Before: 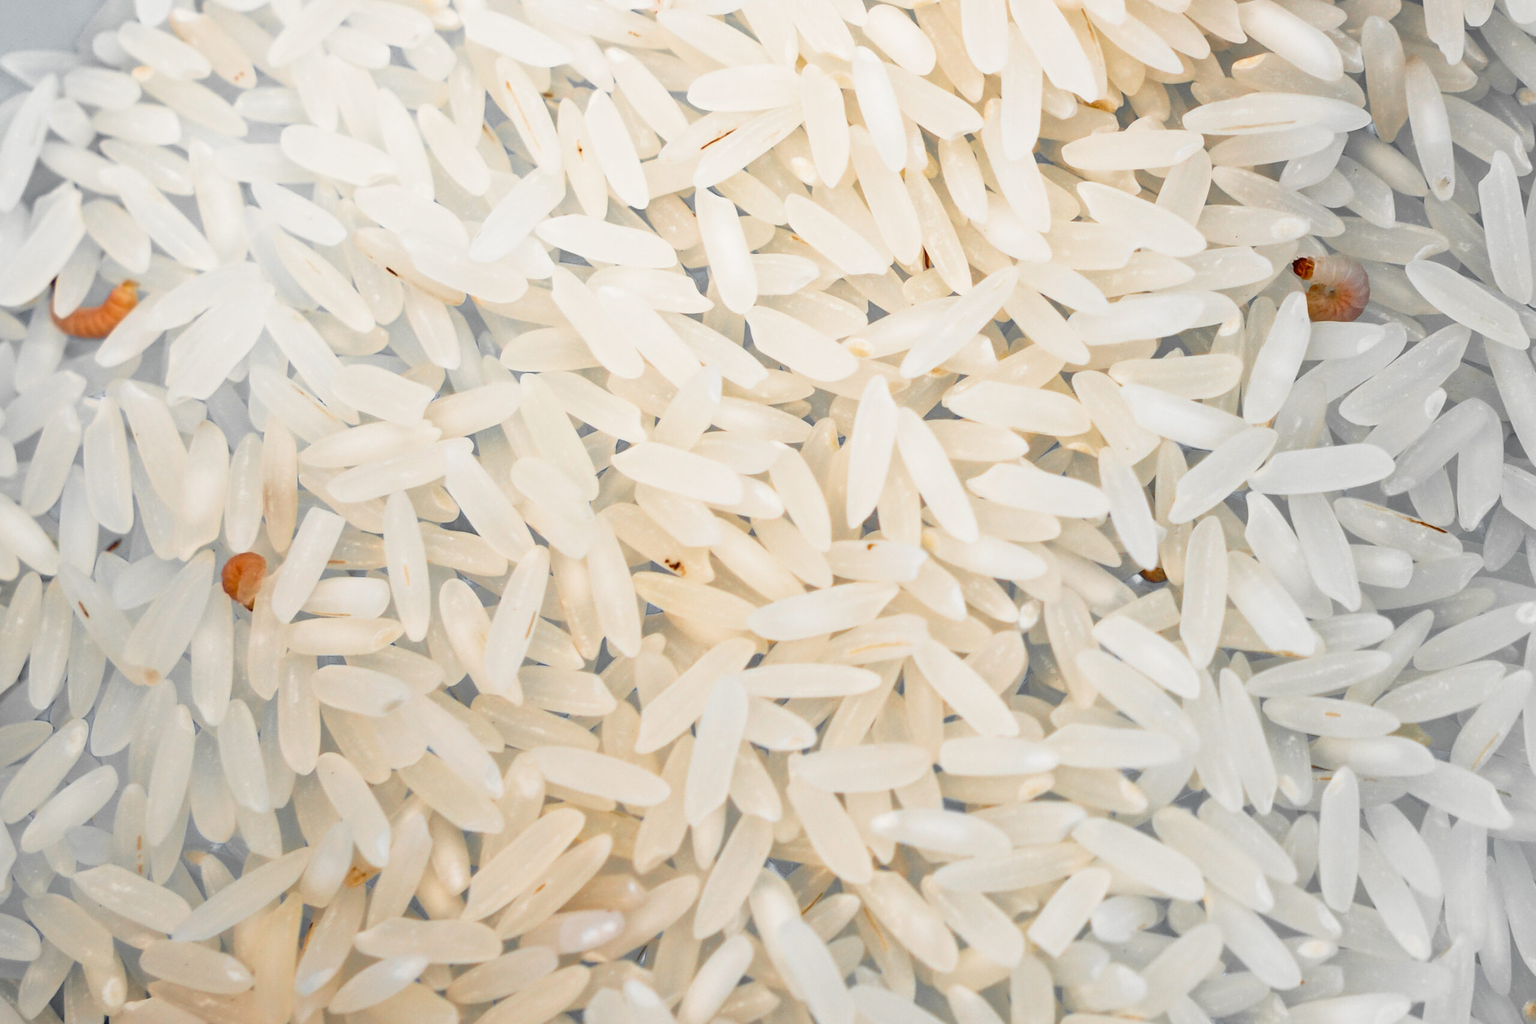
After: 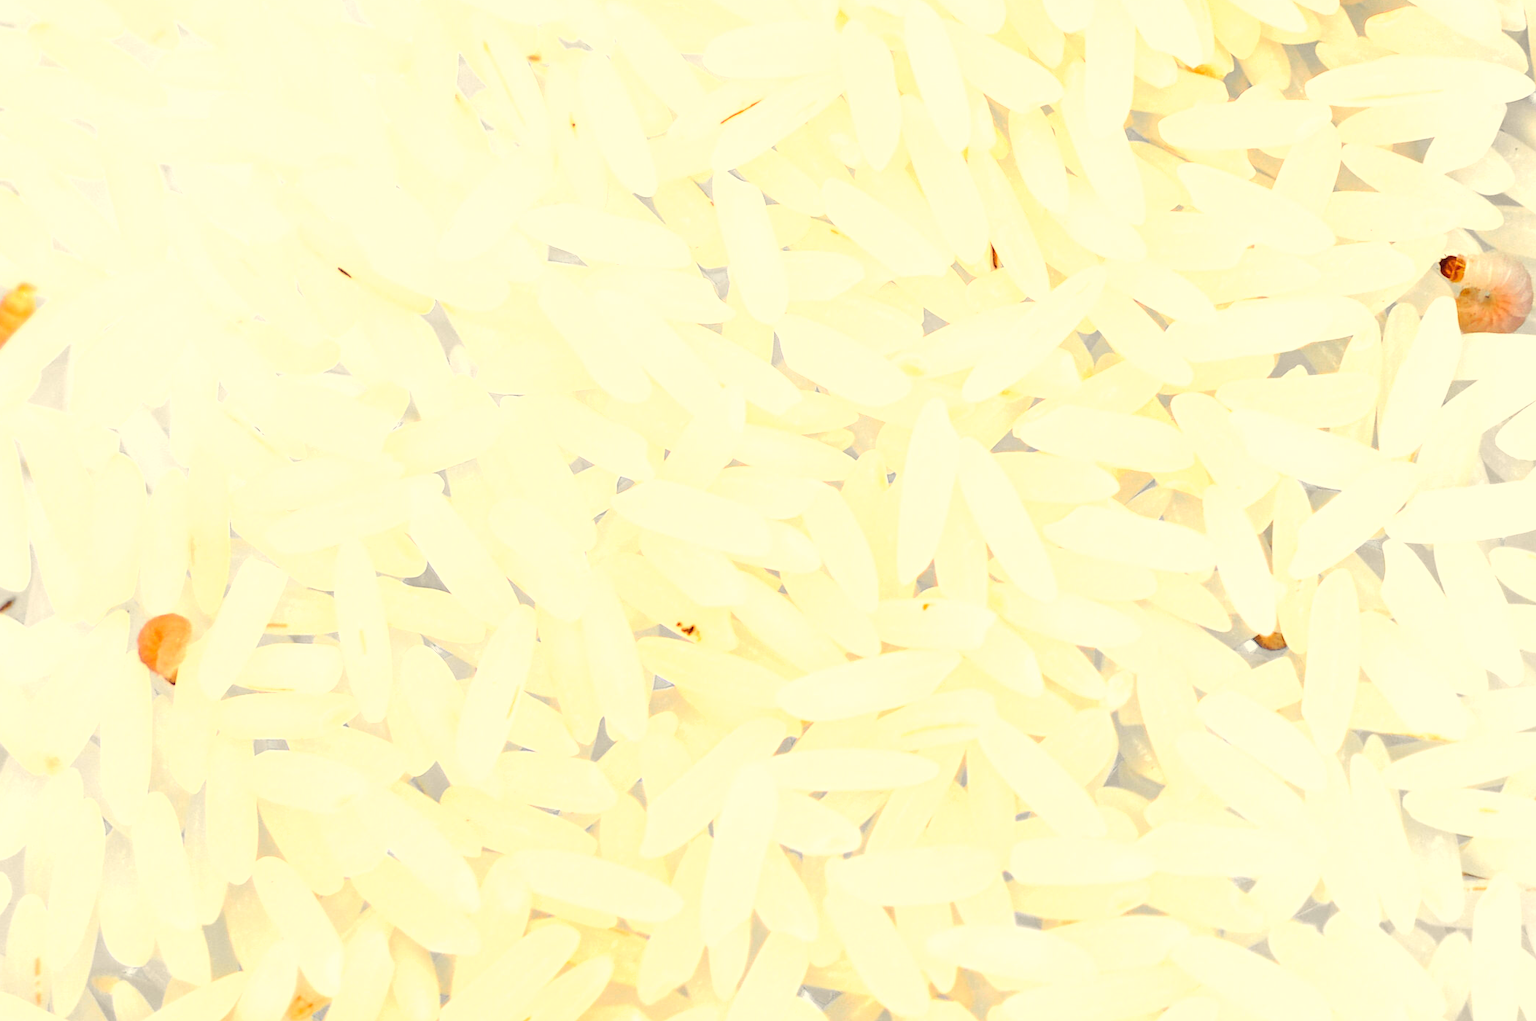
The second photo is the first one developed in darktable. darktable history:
exposure: exposure 1.068 EV, compensate highlight preservation false
shadows and highlights: radius 94.89, shadows -15.17, white point adjustment 0.3, highlights 31.41, compress 48.34%, soften with gaussian
crop and rotate: left 7.098%, top 4.648%, right 10.616%, bottom 13.22%
color correction: highlights a* 1.29, highlights b* 17.53
